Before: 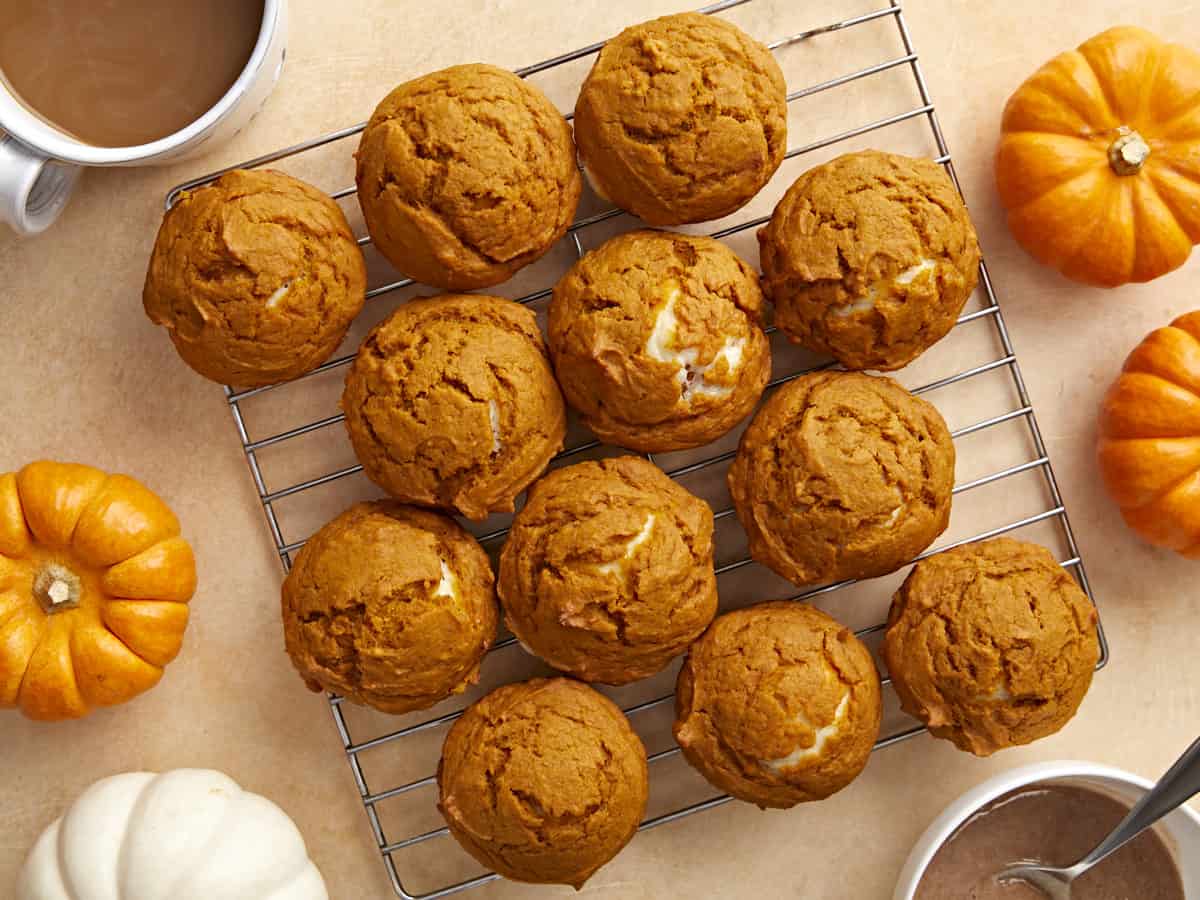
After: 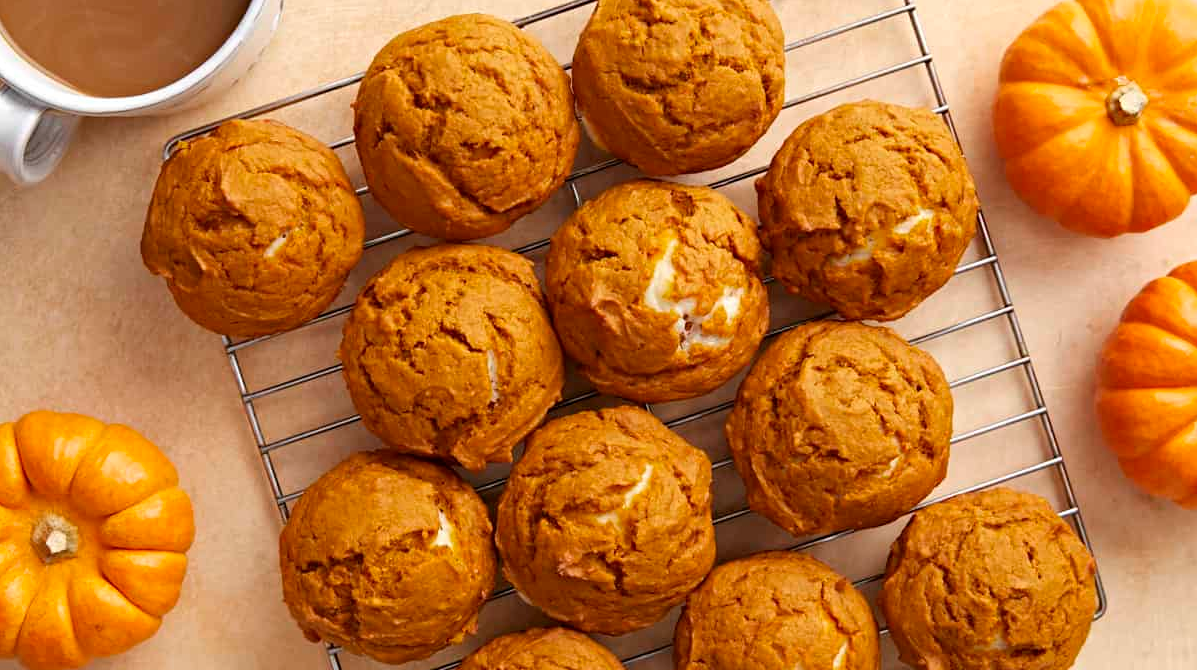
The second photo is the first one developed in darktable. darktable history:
crop: left 0.206%, top 5.558%, bottom 19.905%
